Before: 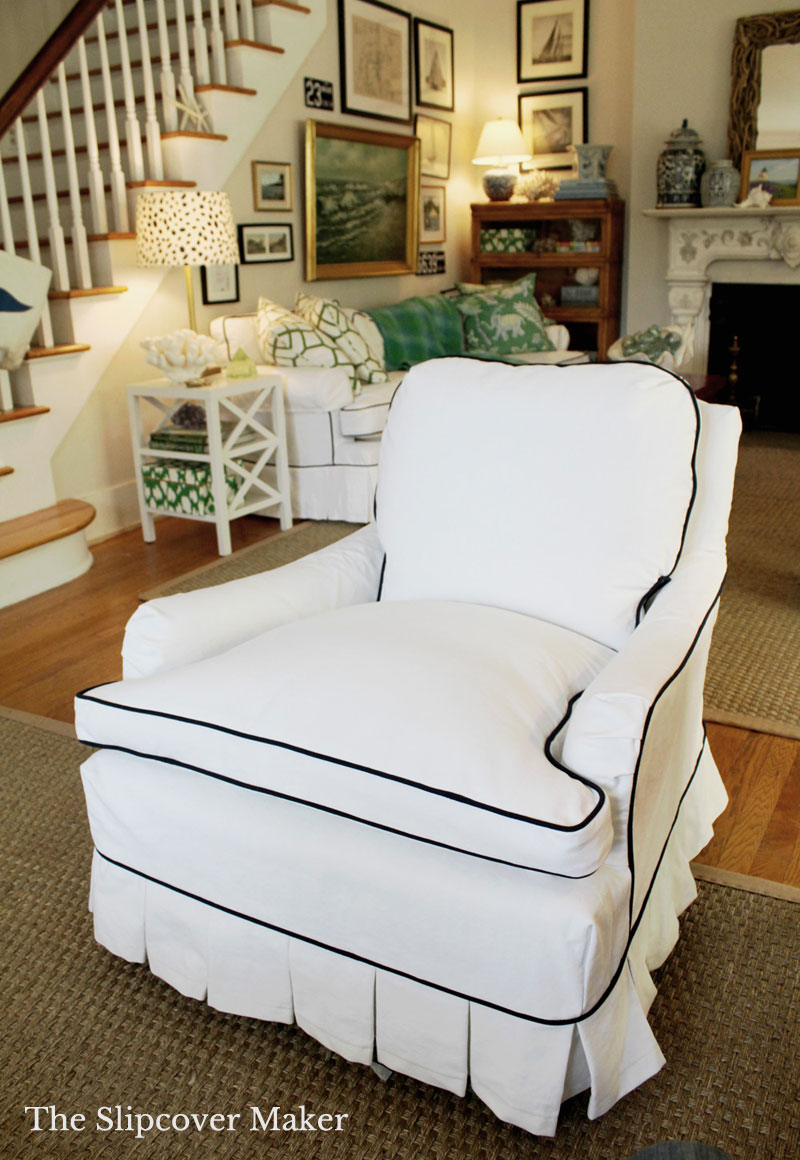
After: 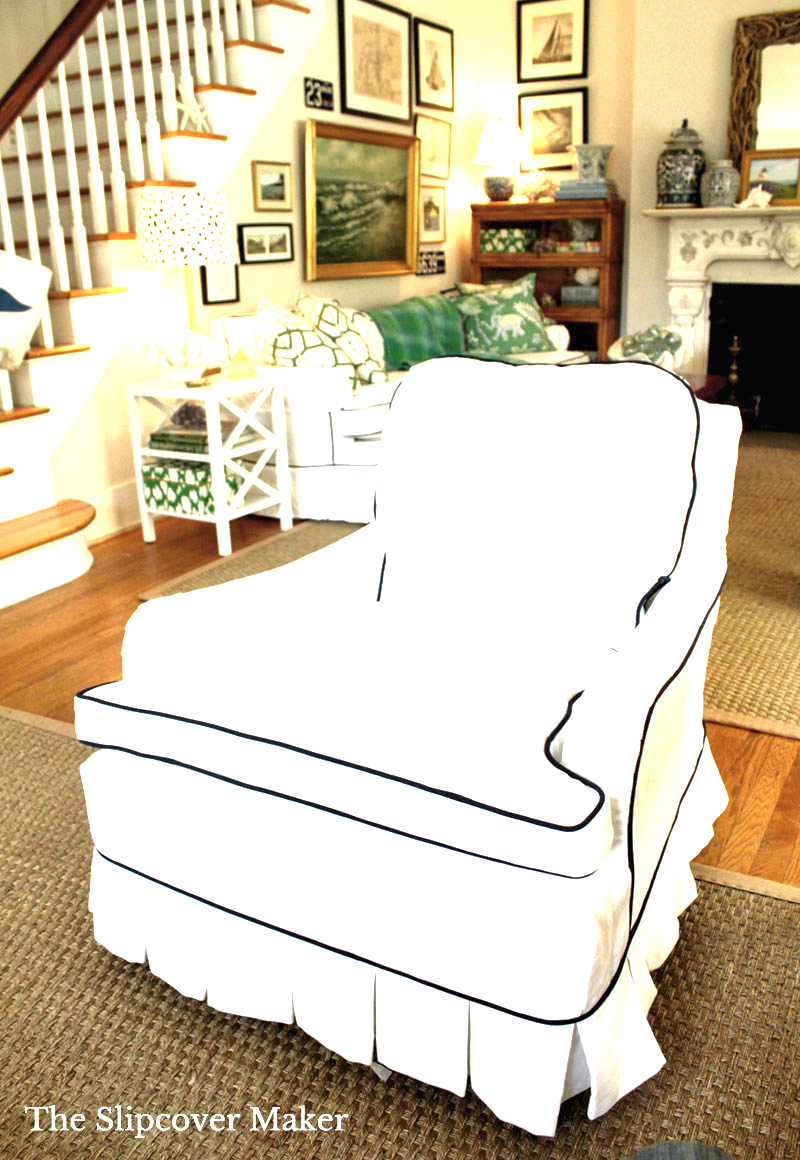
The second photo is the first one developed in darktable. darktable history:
local contrast: mode bilateral grid, contrast 20, coarseness 50, detail 141%, midtone range 0.2
exposure: black level correction 0, exposure 1.45 EV, compensate exposure bias true, compensate highlight preservation false
